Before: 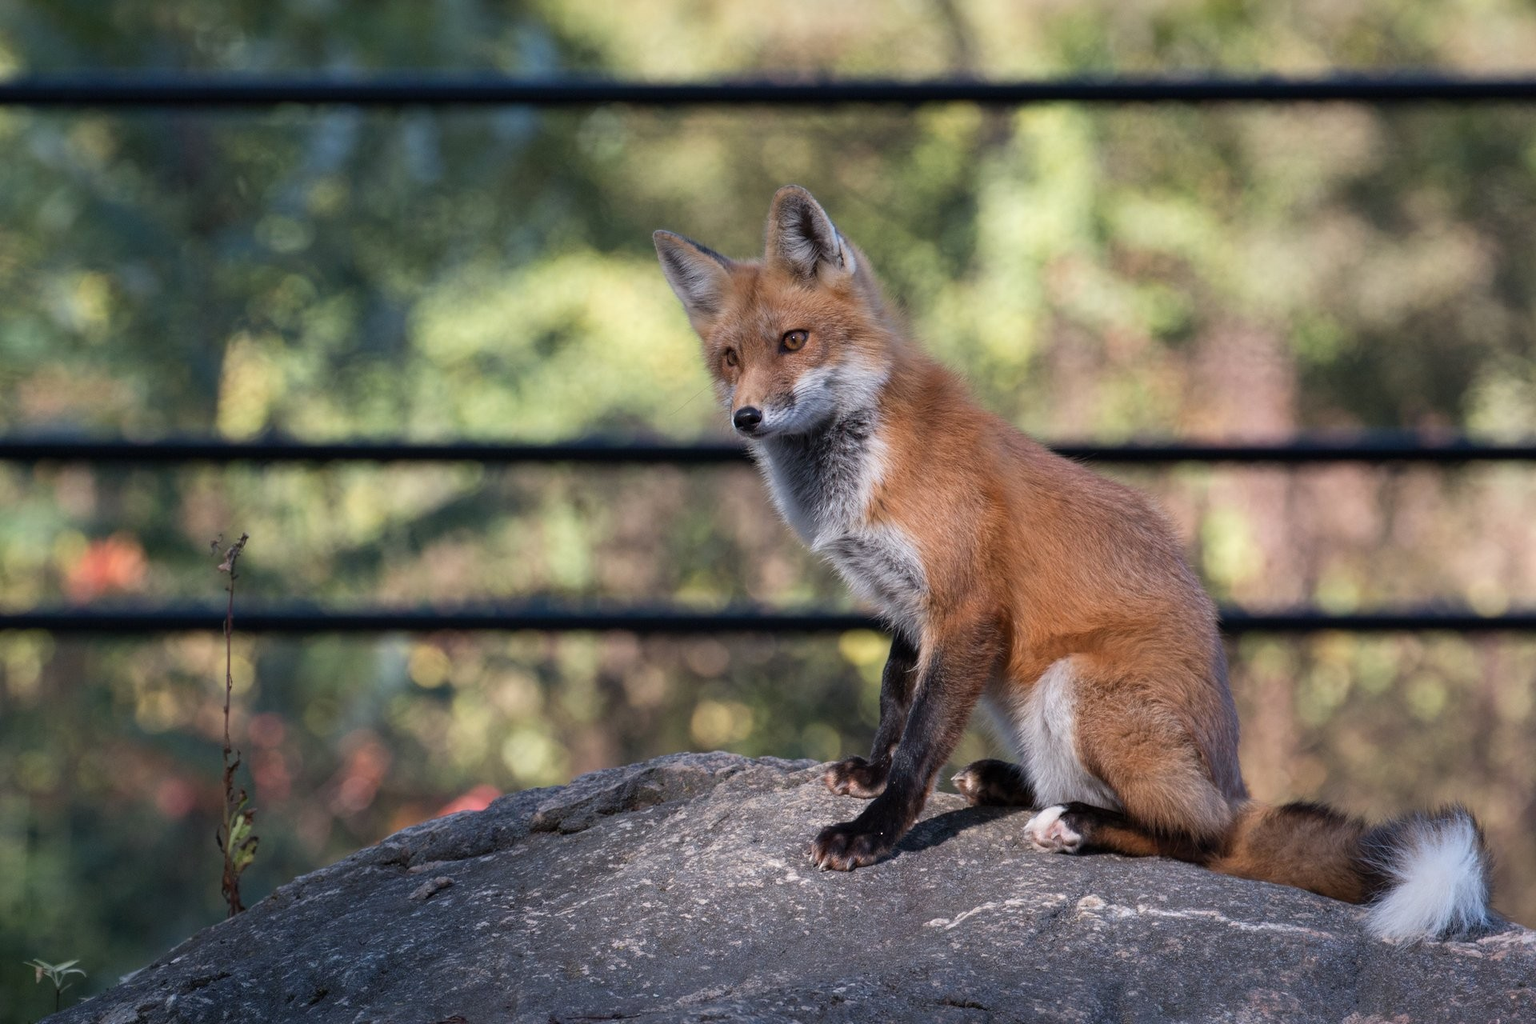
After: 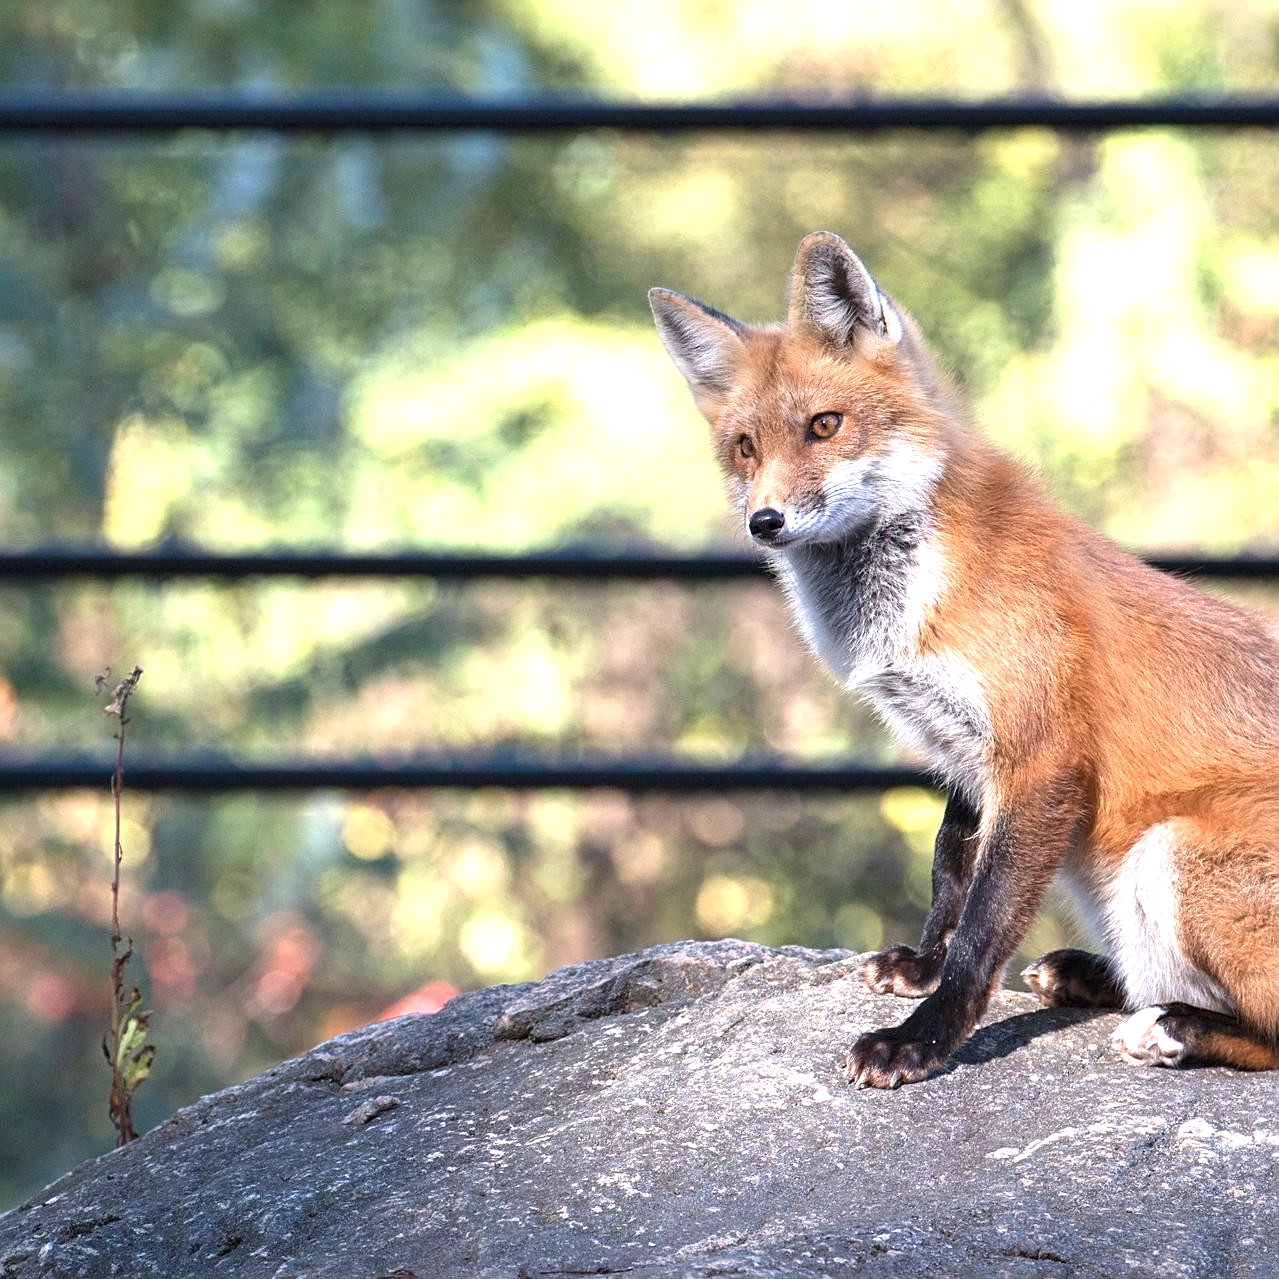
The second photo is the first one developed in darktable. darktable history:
exposure: black level correction 0, exposure 1.379 EV, compensate exposure bias true, compensate highlight preservation false
sharpen: on, module defaults
crop and rotate: left 8.786%, right 24.548%
